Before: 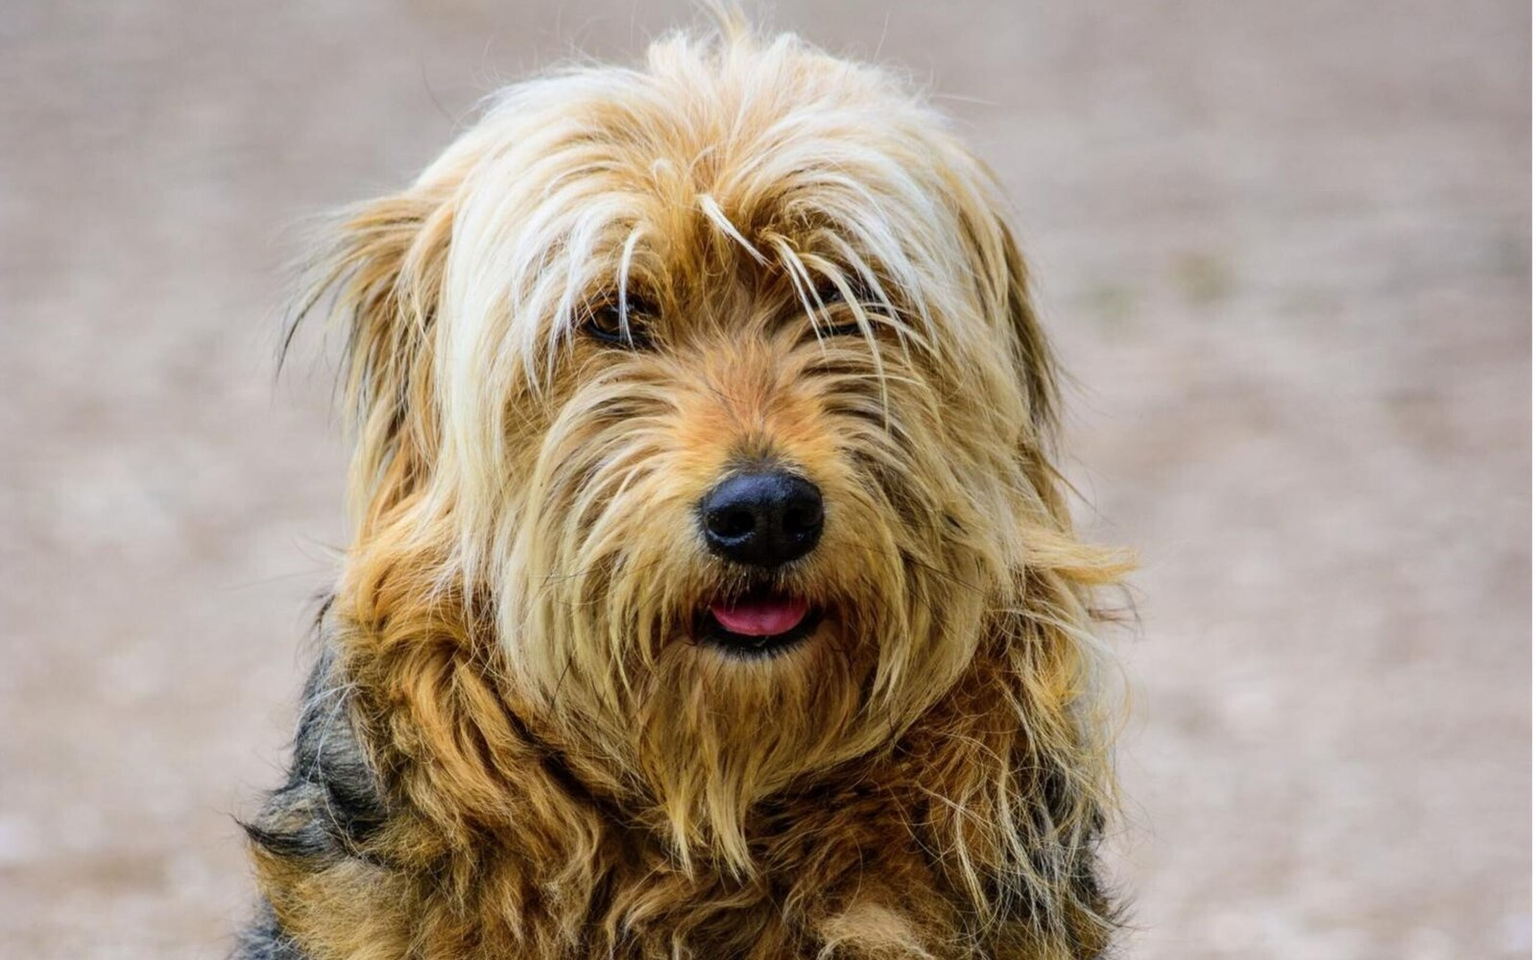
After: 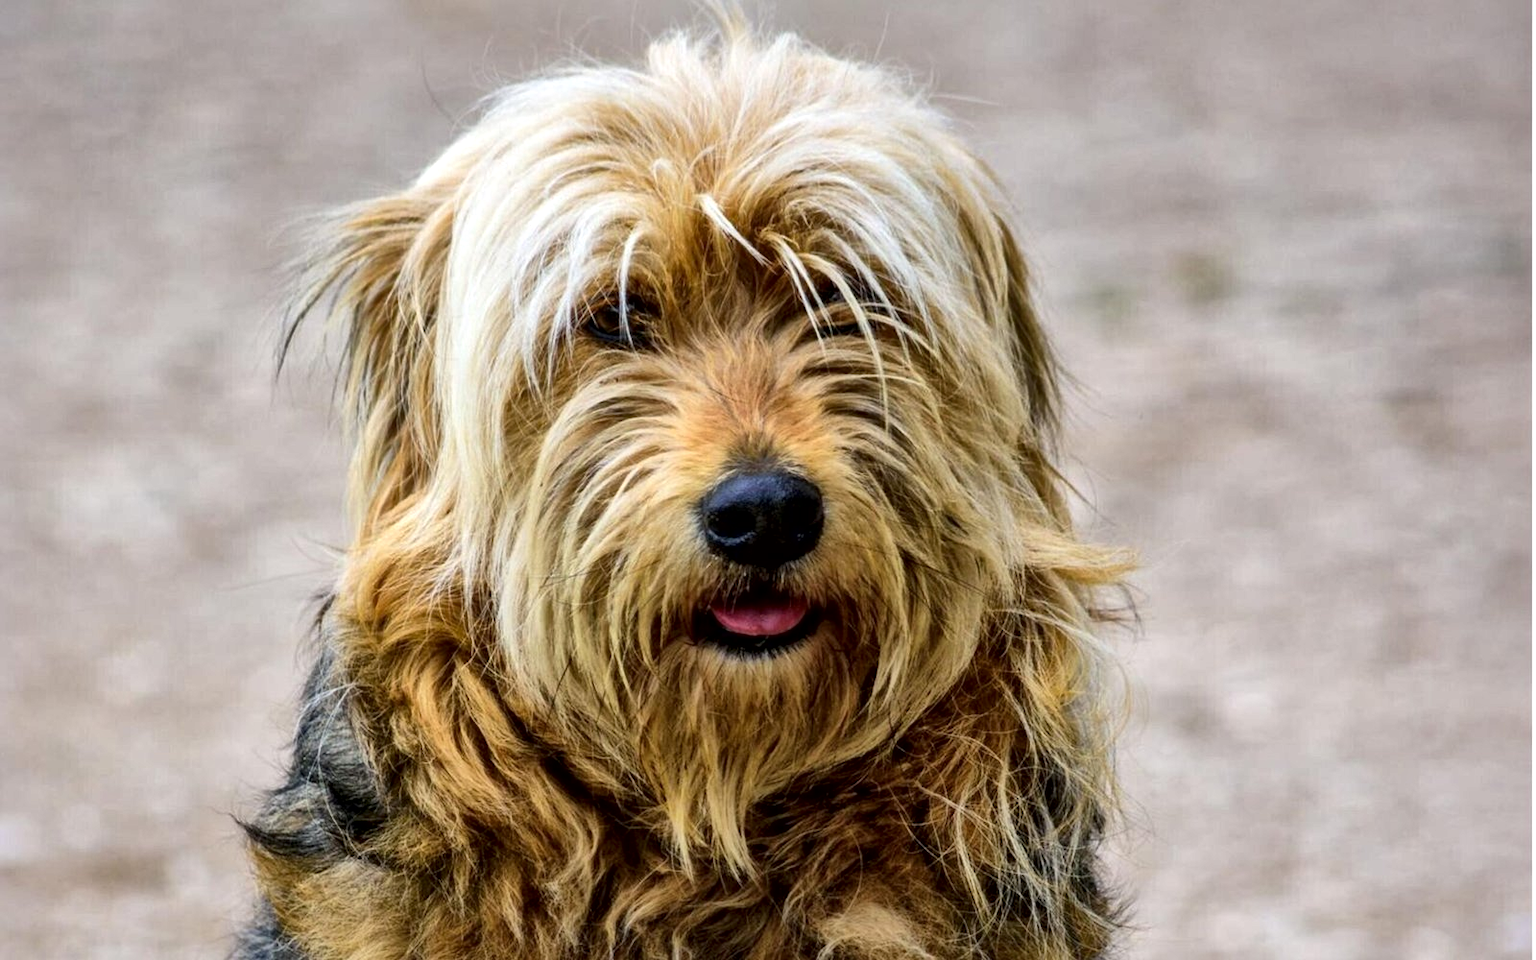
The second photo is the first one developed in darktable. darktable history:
local contrast: mode bilateral grid, contrast 20, coarseness 50, detail 171%, midtone range 0.2
